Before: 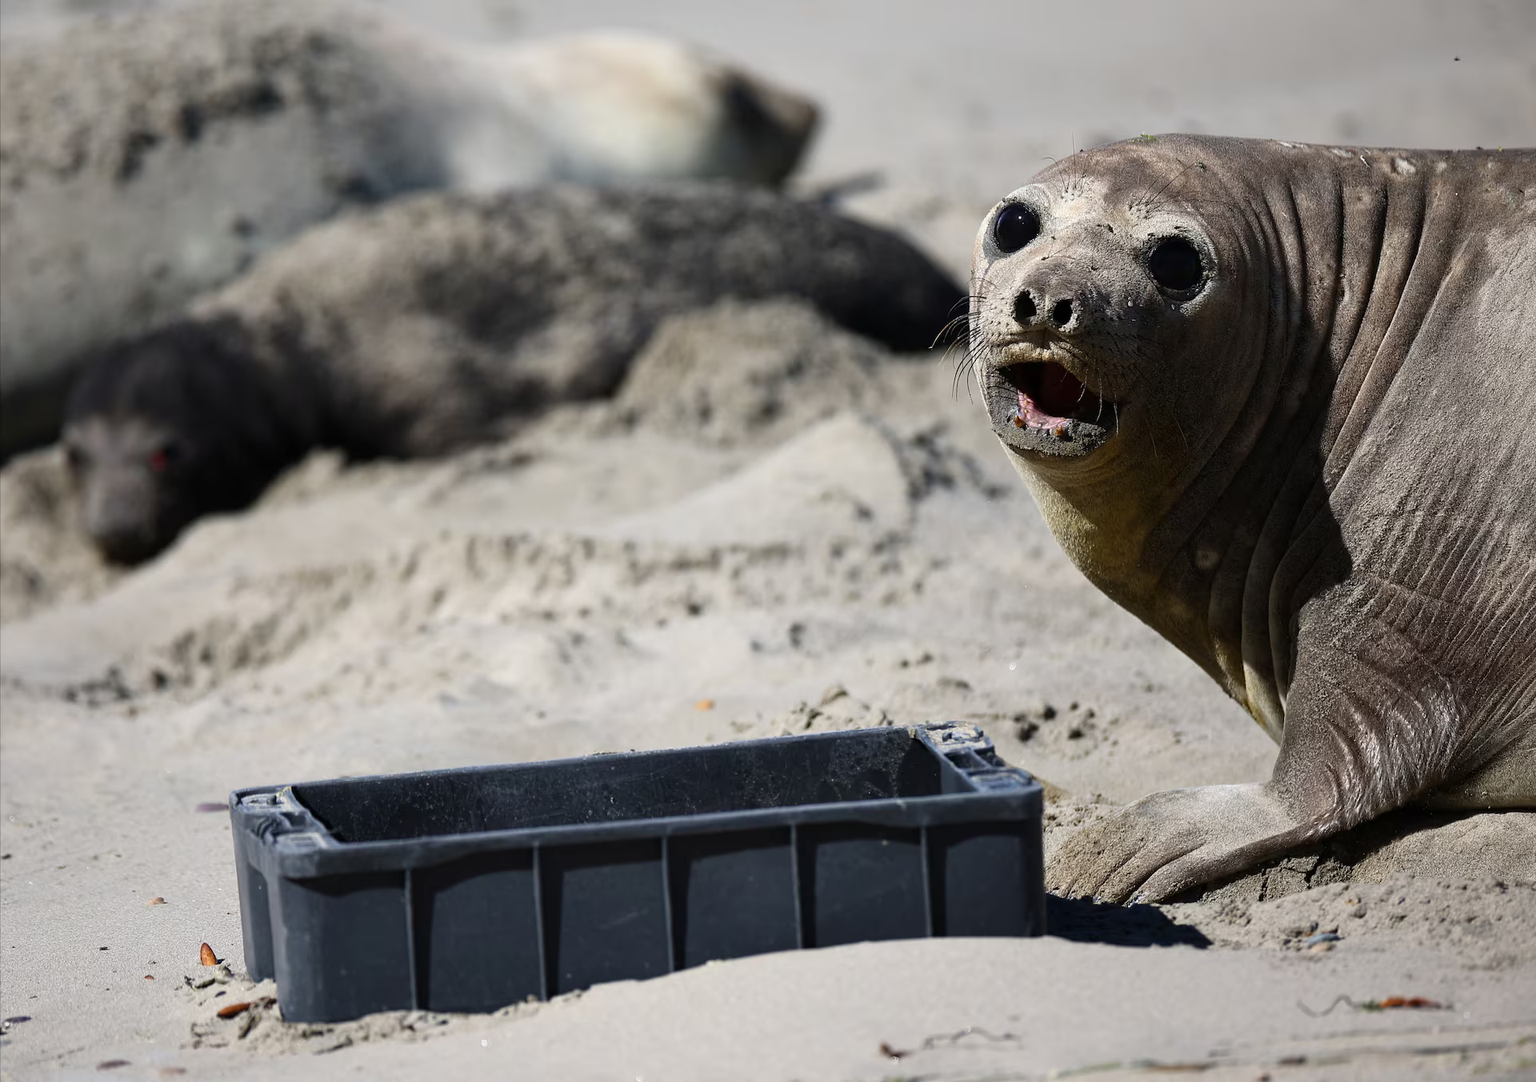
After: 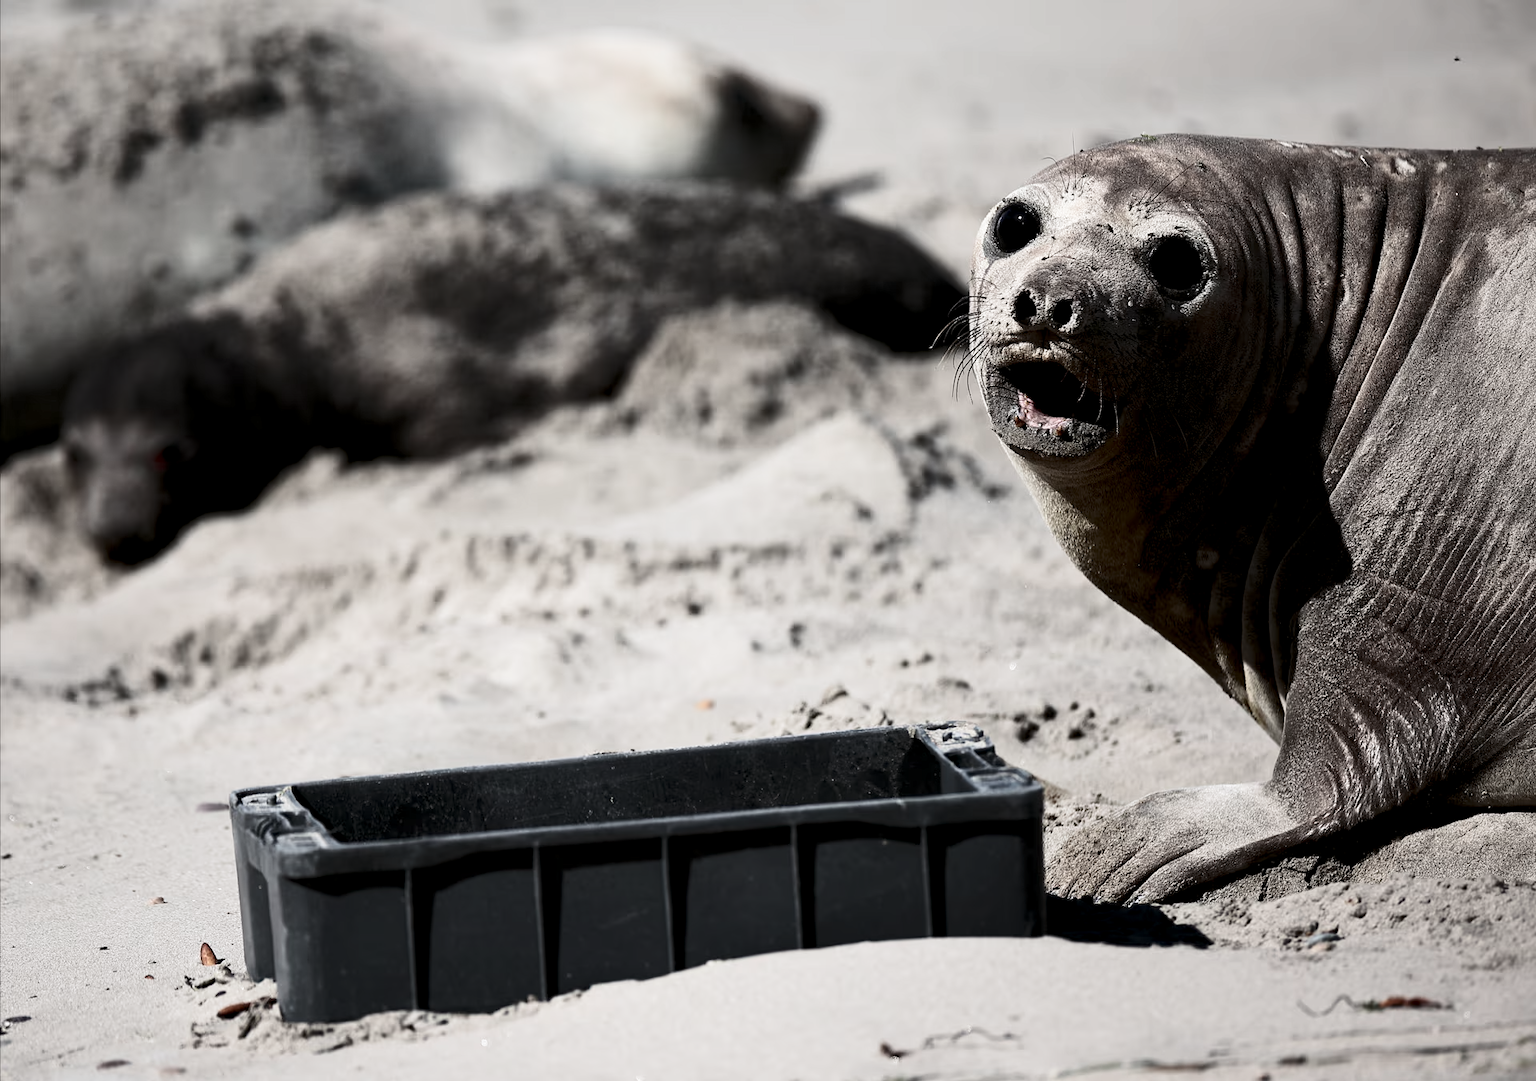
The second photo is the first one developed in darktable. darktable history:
tone curve: curves: ch0 [(0, 0) (0.003, 0.003) (0.011, 0.012) (0.025, 0.027) (0.044, 0.048) (0.069, 0.075) (0.1, 0.108) (0.136, 0.147) (0.177, 0.192) (0.224, 0.243) (0.277, 0.3) (0.335, 0.363) (0.399, 0.433) (0.468, 0.508) (0.543, 0.589) (0.623, 0.676) (0.709, 0.769) (0.801, 0.868) (0.898, 0.949) (1, 1)], preserve colors none
color look up table: target L [75.68, 67.32, 44.87, 26.43, 199.98, 100, 65.45, 63.68, 53.62, 41.97, 21.17, 54.36, 49.41, 35.53, 18.6, 85.72, 78.86, 68.1, 66.8, 48.6, 43.24, 44.94, 19.86, 7.757, 0 ×25], target a [-3.477, -11.77, -20.06, -7.187, 0.057, -0.002, 5.504, 9.918, 17.5, 27.47, 7.356, 1.67, 24.17, 0.933, 8.776, -0.415, -1.173, -14.88, -1.672, -13.81, -1.292, -3.664, -0.946, -0.507, 0 ×25], target b [33.11, 21.28, 12.37, 7.662, -0.029, 0.022, 29.83, 5.443, 24.34, 8.032, 5.103, -11.57, -7.575, -22.47, -8.546, -0.774, -0.951, -2.814, -1.786, -13.04, -1.564, -12.17, -0.956, -0.039, 0 ×25], num patches 24
